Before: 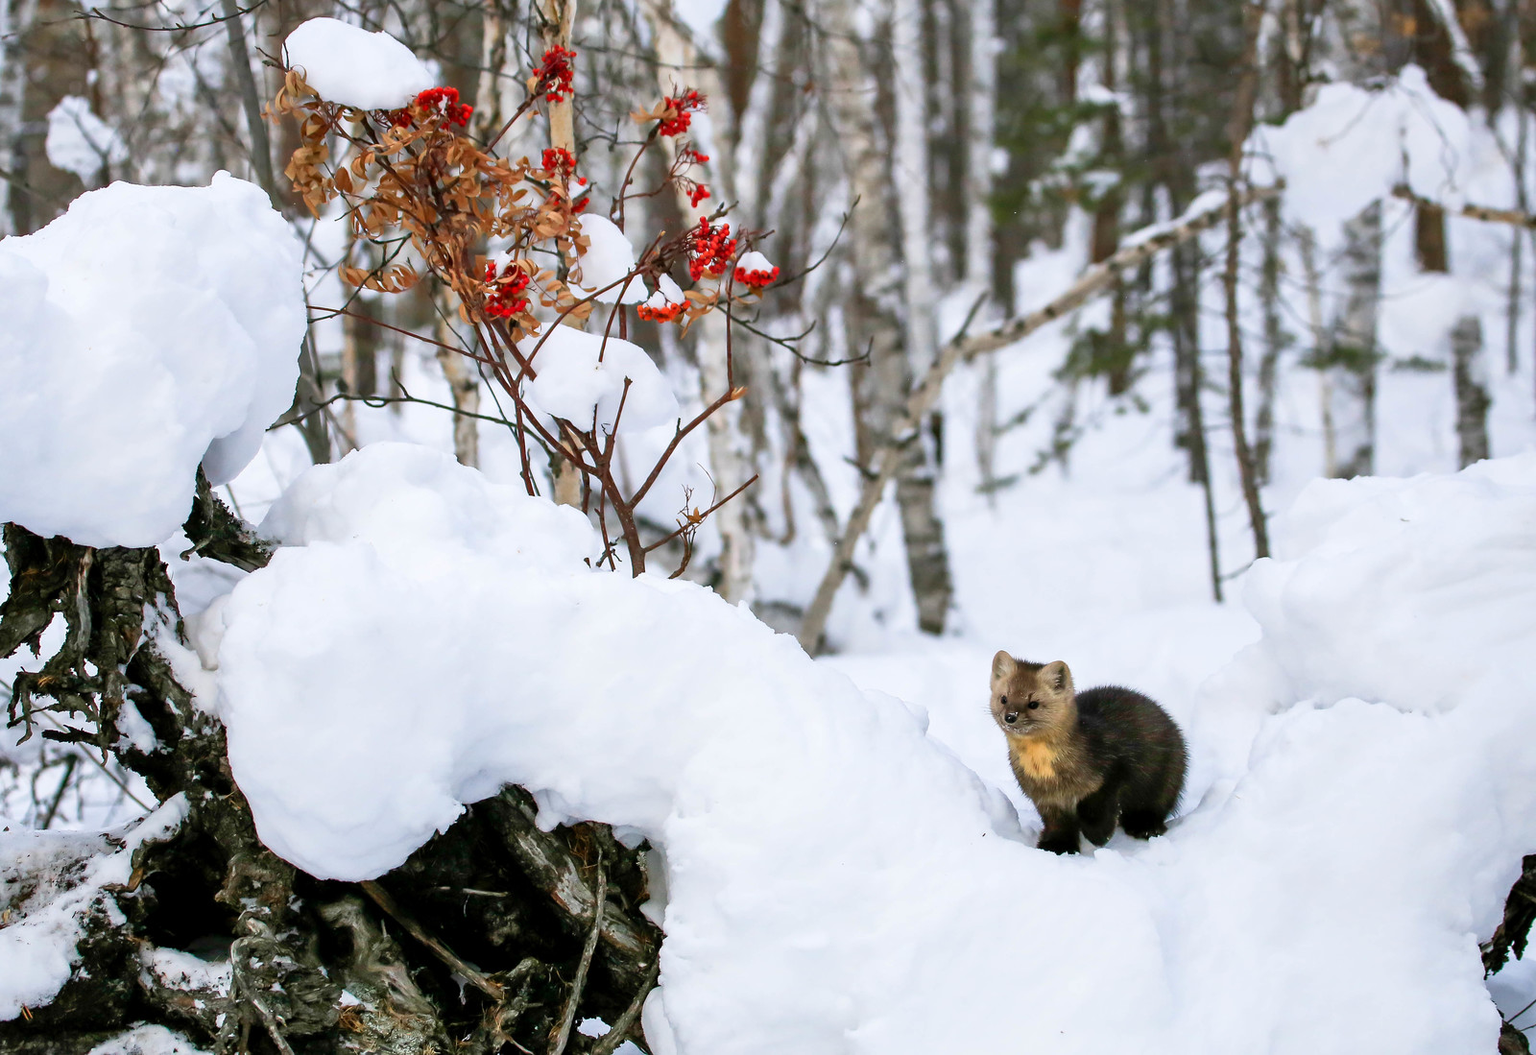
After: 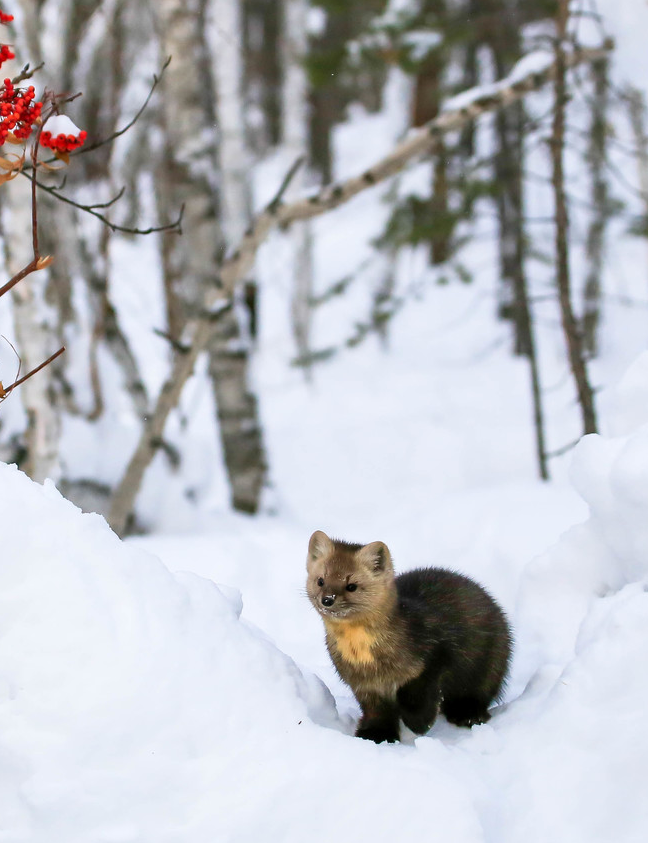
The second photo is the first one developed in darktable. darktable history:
exposure: compensate highlight preservation false
crop: left 45.355%, top 13.429%, right 14.122%, bottom 9.862%
